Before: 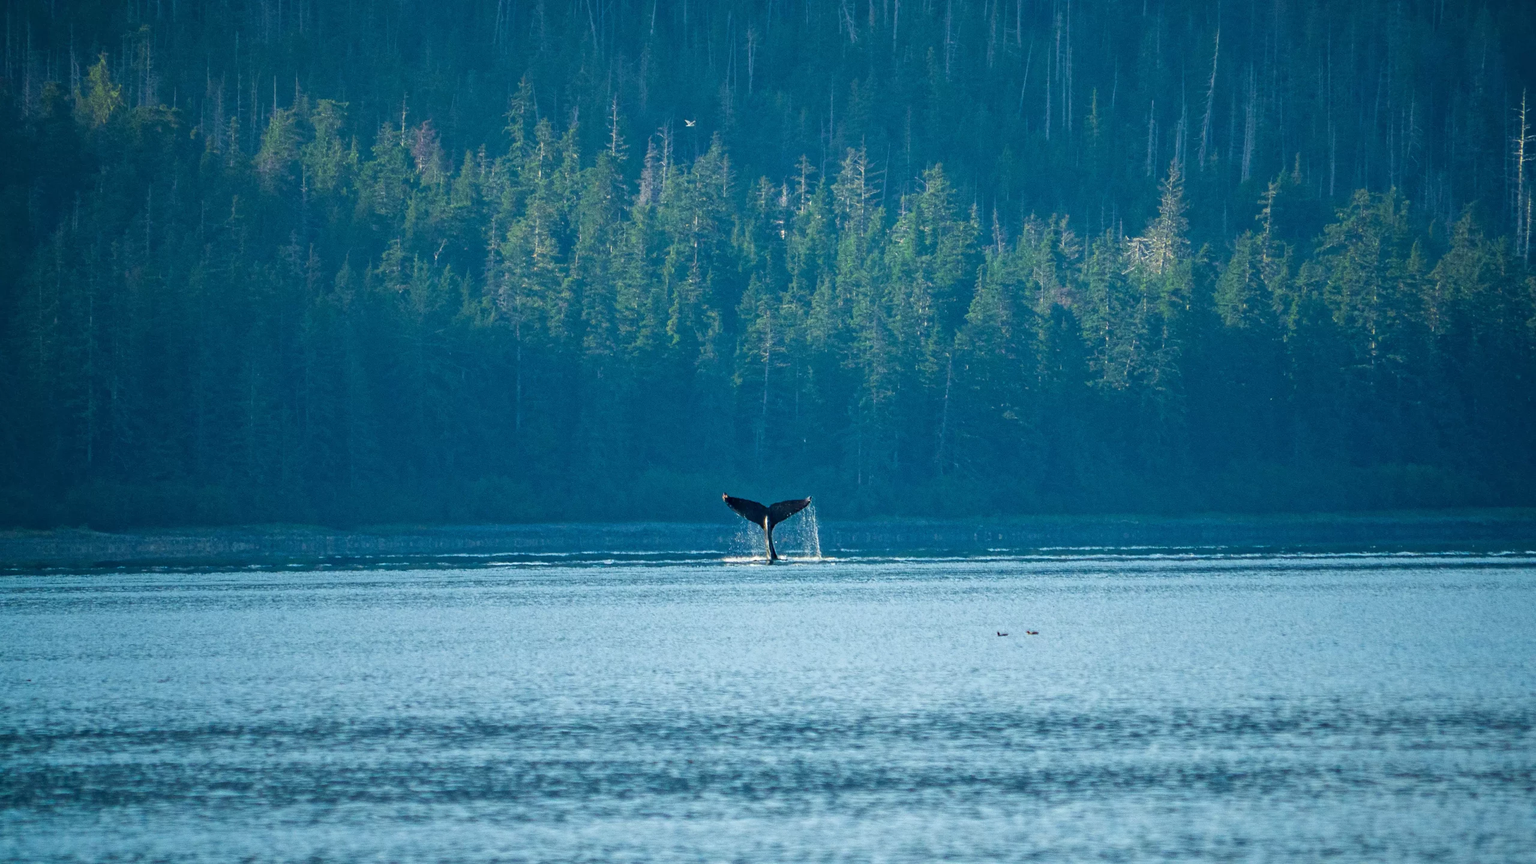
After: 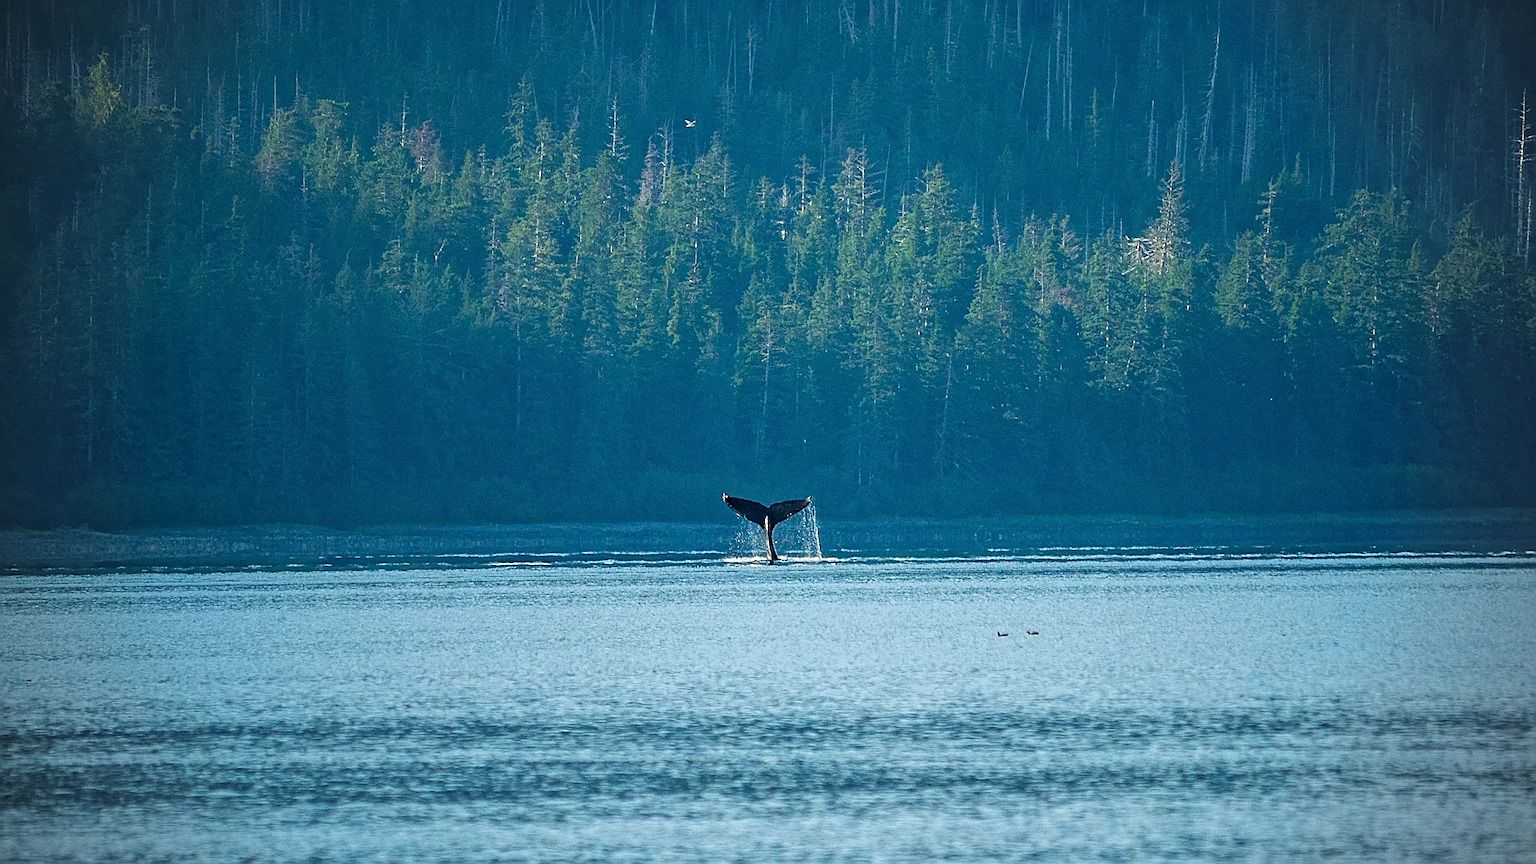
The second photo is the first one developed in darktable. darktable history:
vignetting: on, module defaults
sharpen: radius 1.698, amount 1.283
